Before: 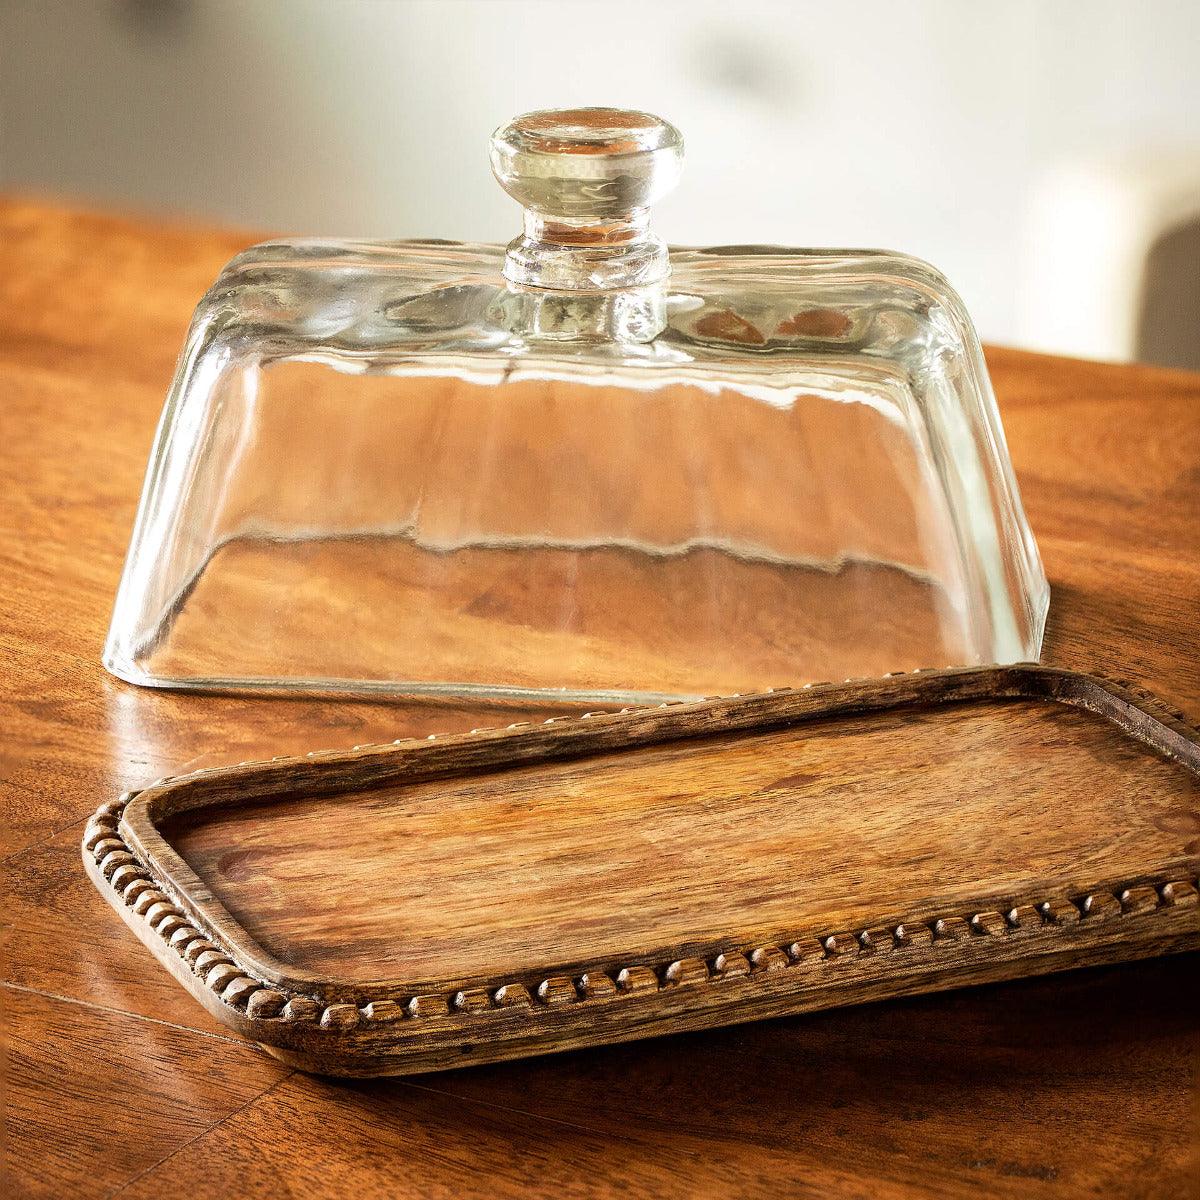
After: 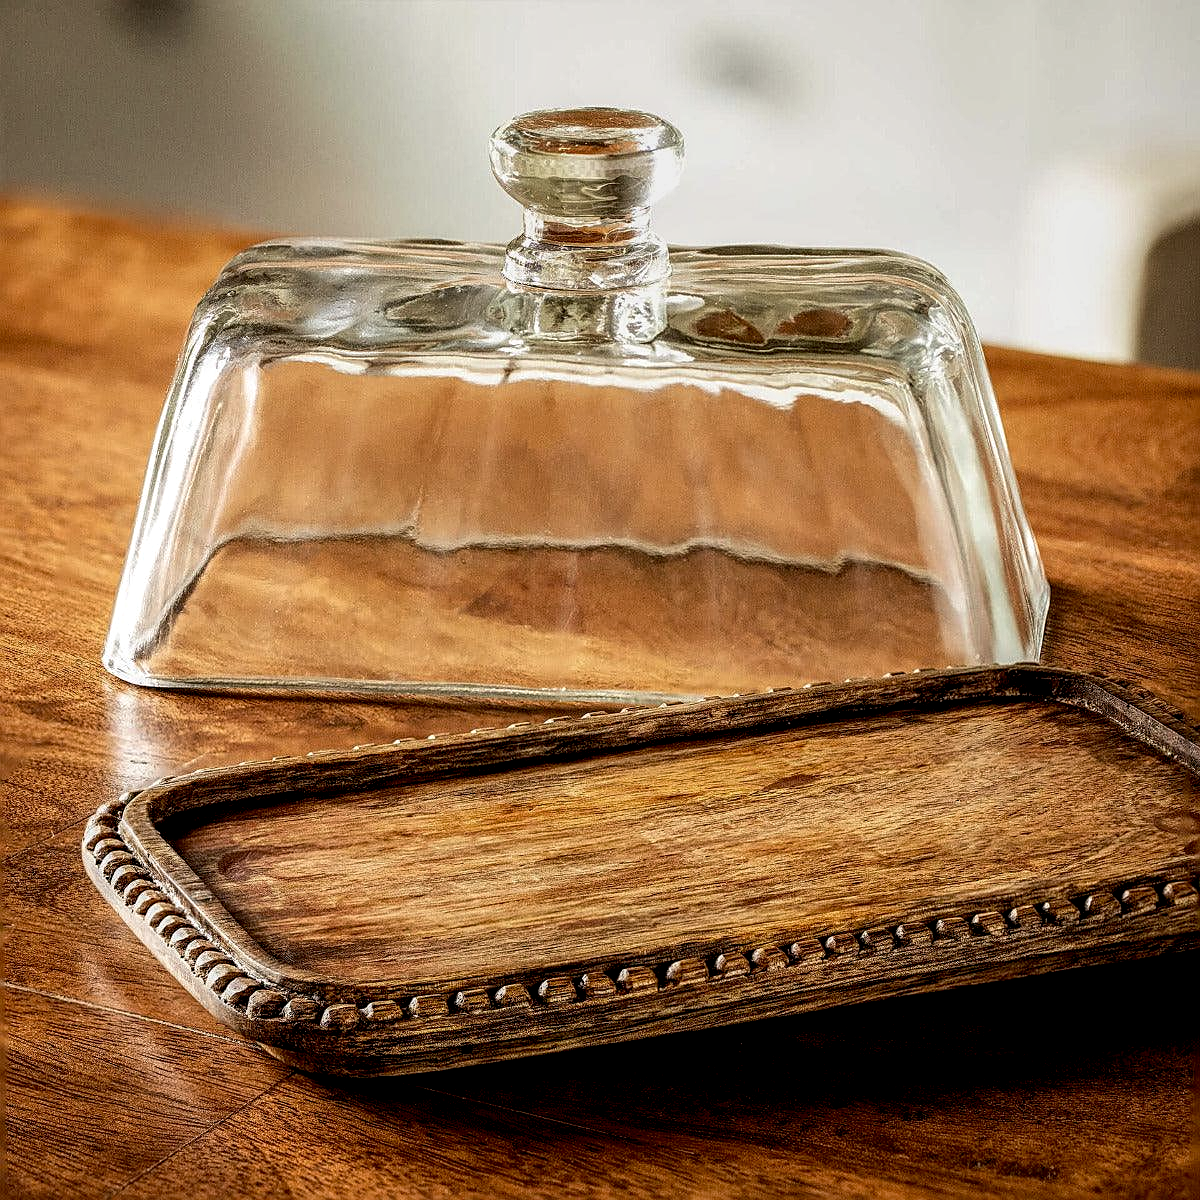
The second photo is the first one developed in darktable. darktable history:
exposure: black level correction 0.011, exposure -0.48 EV, compensate highlight preservation false
sharpen: on, module defaults
local contrast: detail 161%
